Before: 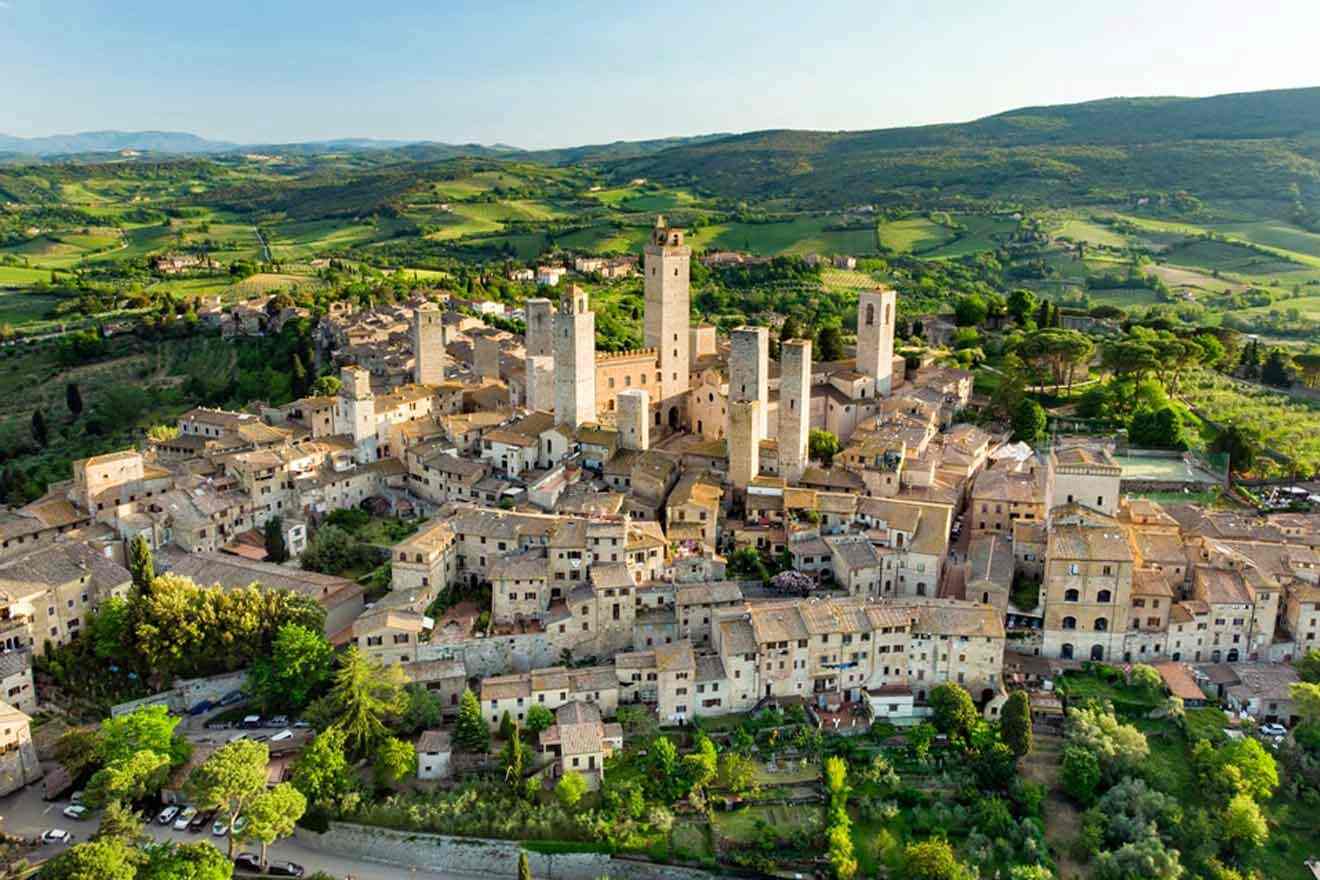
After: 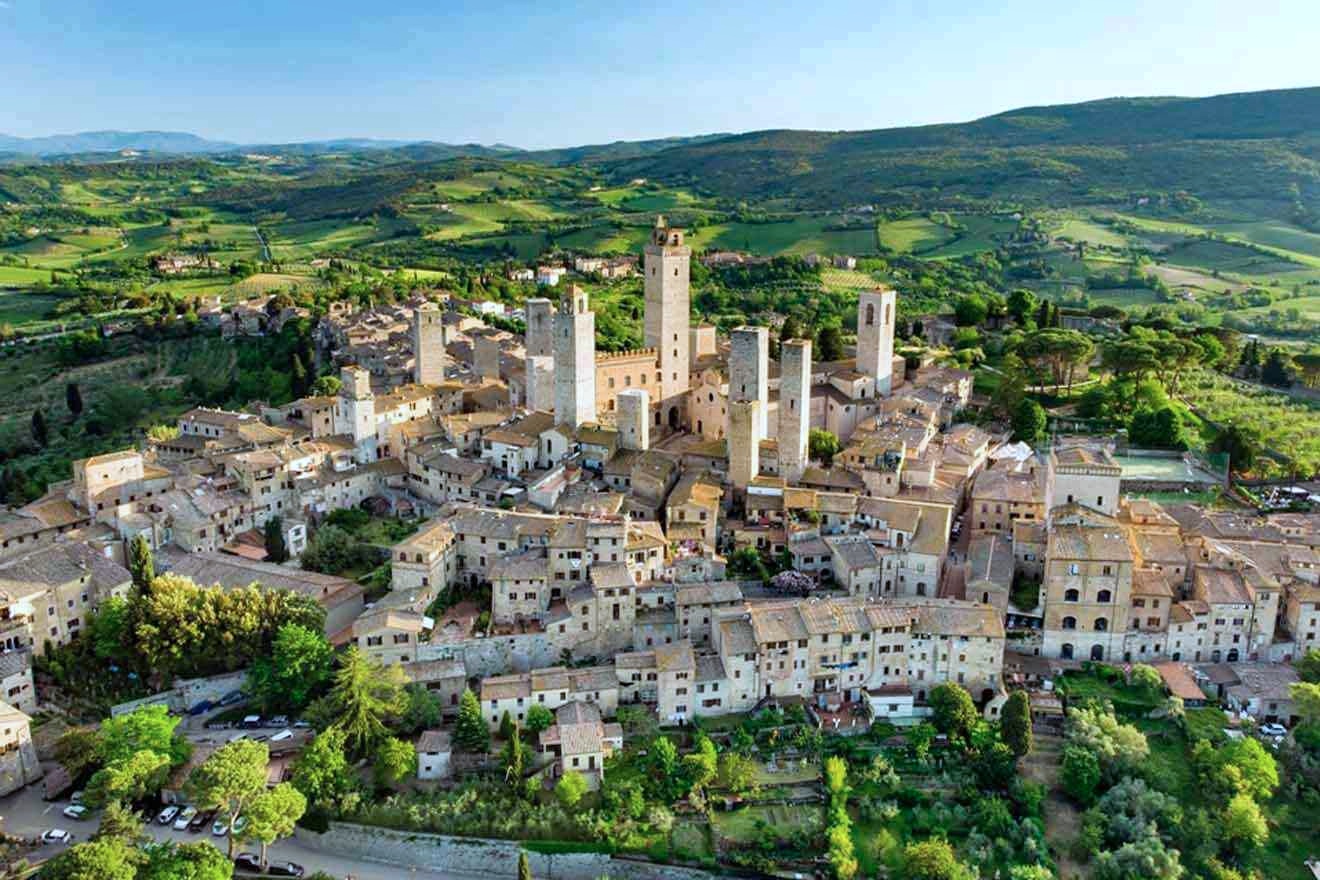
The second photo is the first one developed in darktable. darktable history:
color calibration: x 0.37, y 0.382, temperature 4316.85 K
shadows and highlights: shadows 52.5, soften with gaussian
